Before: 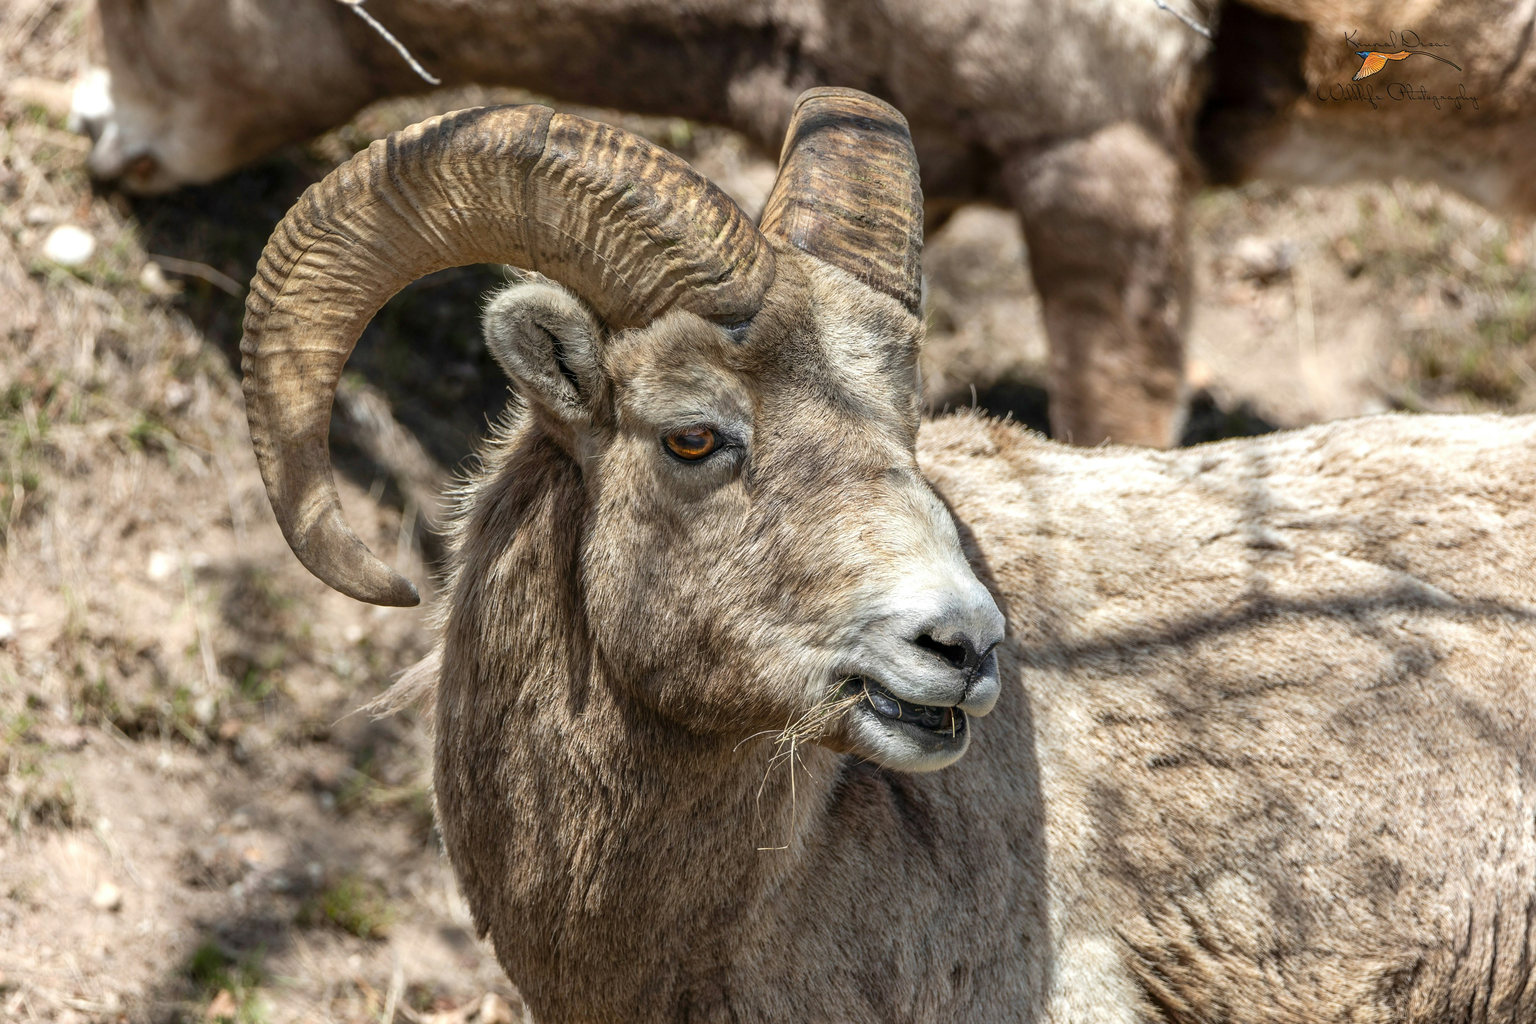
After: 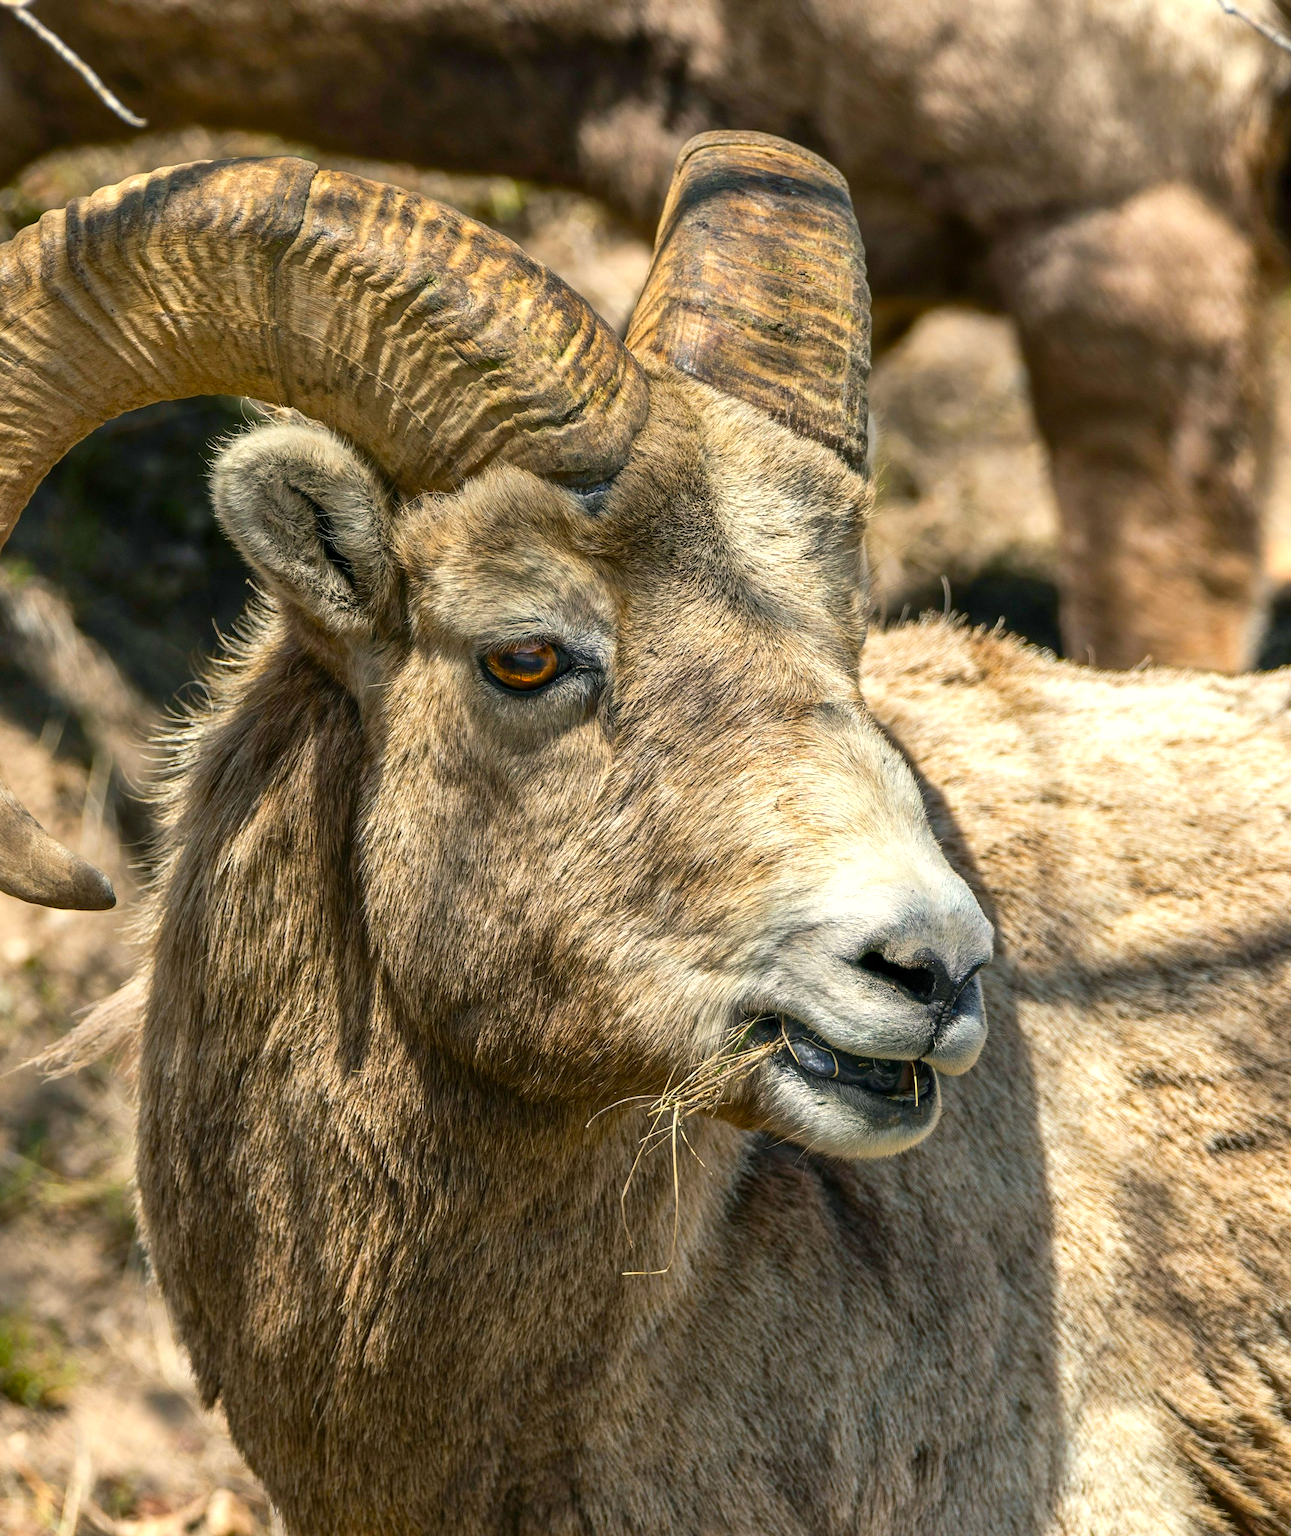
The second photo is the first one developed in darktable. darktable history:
exposure: exposure 0.179 EV, compensate highlight preservation false
contrast brightness saturation: contrast 0.084, saturation 0.021
color balance rgb: shadows lift › luminance -7.315%, shadows lift › chroma 2.394%, shadows lift › hue 164.54°, highlights gain › chroma 3.046%, highlights gain › hue 77.9°, linear chroma grading › global chroma 14.996%, perceptual saturation grading › global saturation 14.879%, global vibrance 14.82%
crop and rotate: left 22.329%, right 21.621%
